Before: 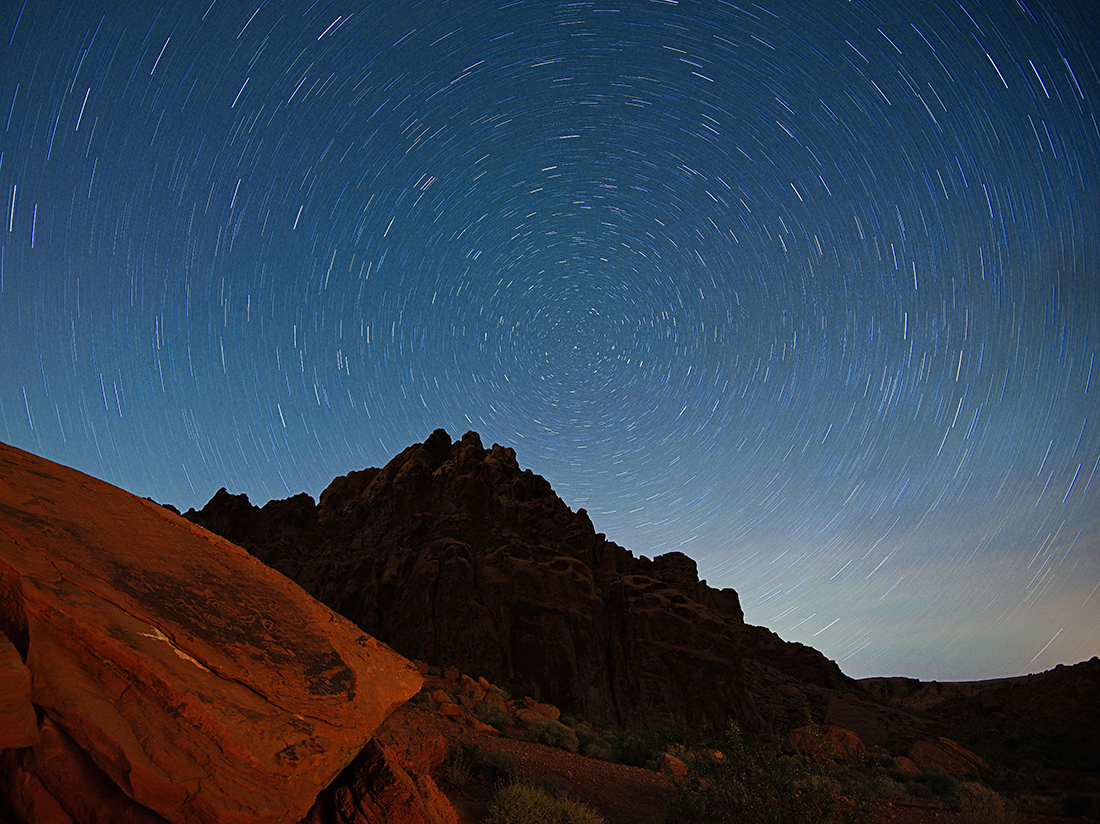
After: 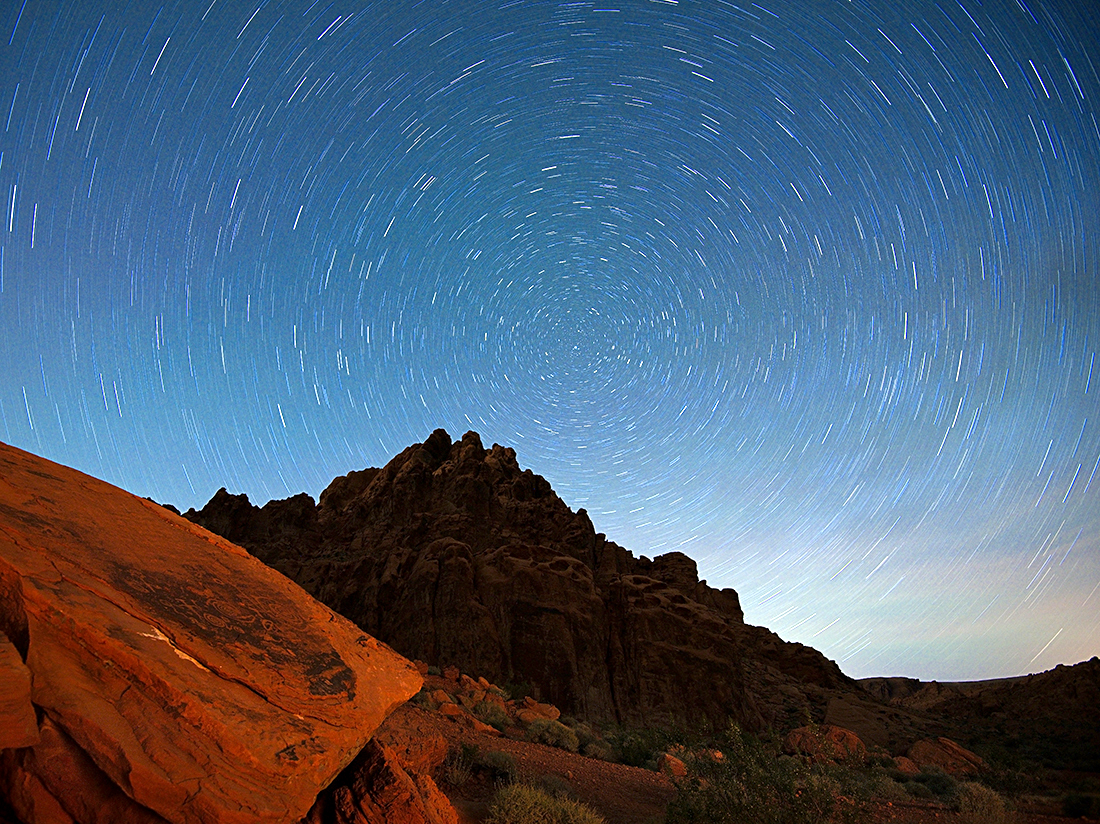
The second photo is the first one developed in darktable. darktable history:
white balance: emerald 1
exposure: black level correction 0.001, exposure 1.116 EV, compensate highlight preservation false
